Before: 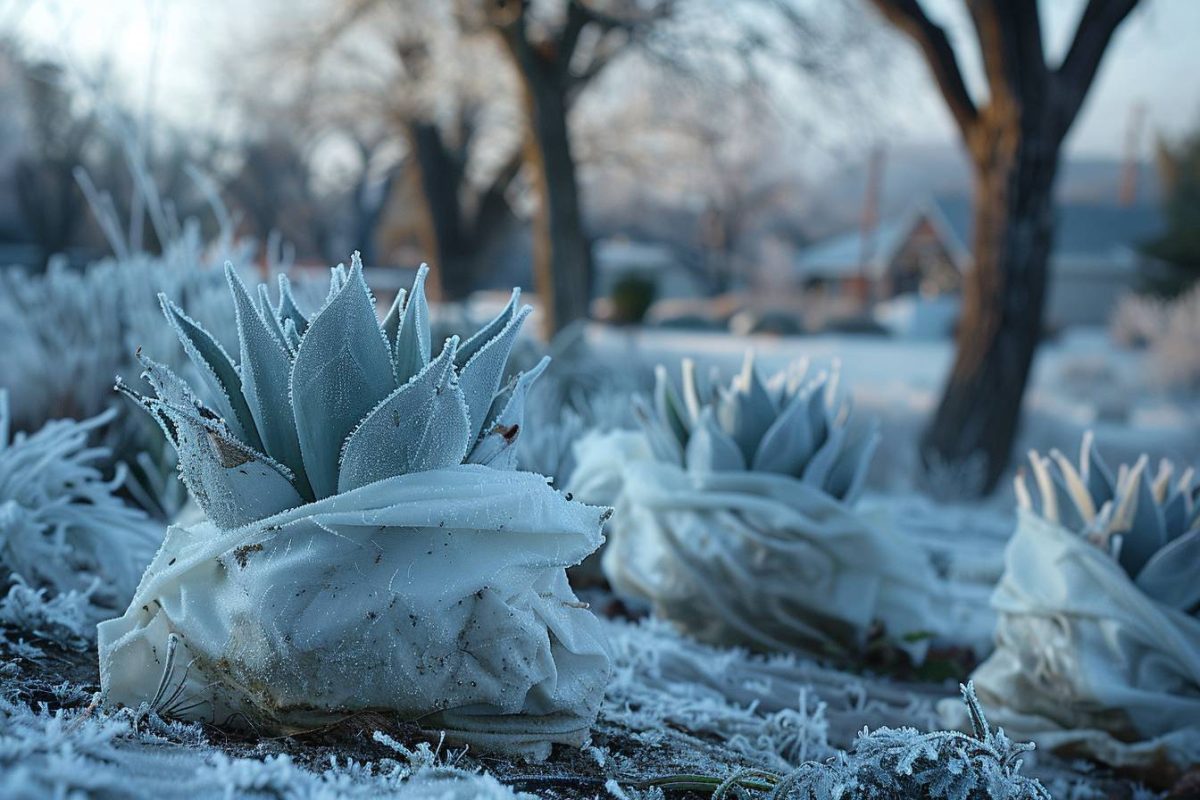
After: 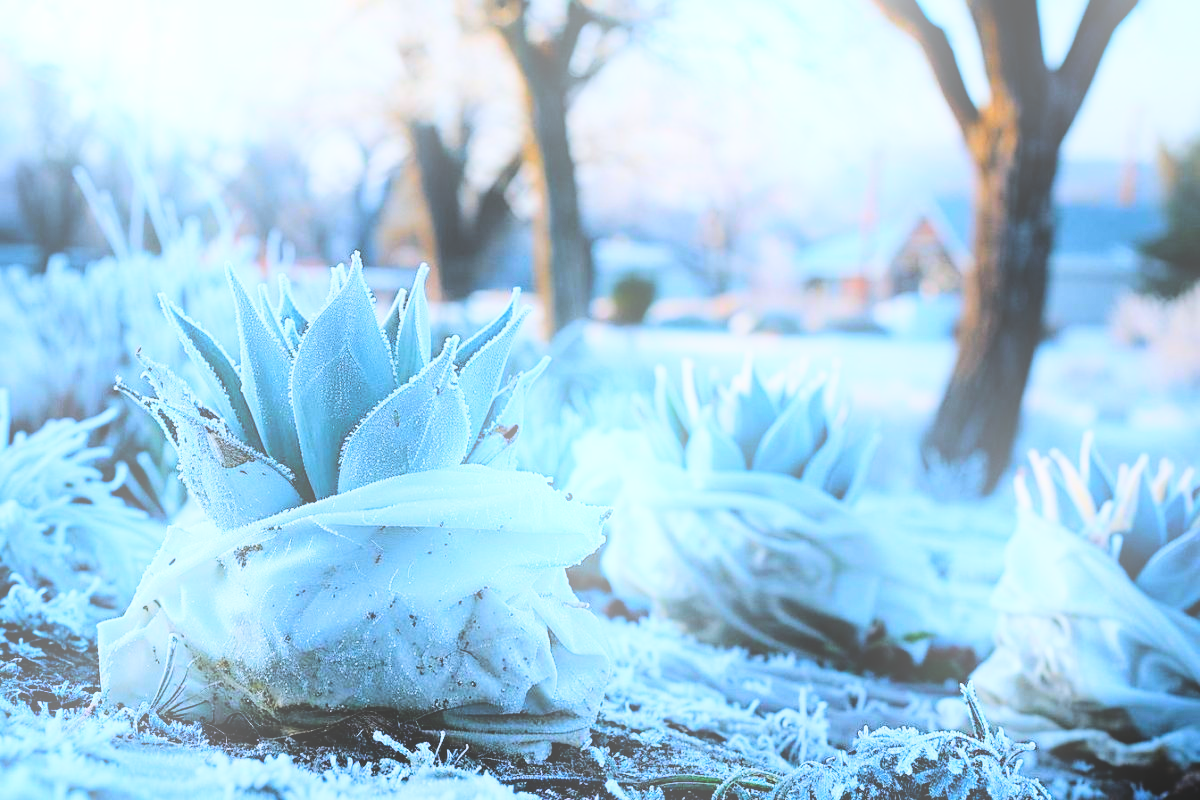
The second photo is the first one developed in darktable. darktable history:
color balance rgb: shadows lift › chroma 1%, shadows lift › hue 113°, highlights gain › chroma 0.2%, highlights gain › hue 333°, perceptual saturation grading › global saturation 20%, perceptual saturation grading › highlights -50%, perceptual saturation grading › shadows 25%, contrast -20%
tone curve: curves: ch0 [(0, 0) (0.004, 0) (0.133, 0.071) (0.325, 0.456) (0.832, 0.957) (1, 1)], color space Lab, linked channels, preserve colors none
filmic rgb: black relative exposure -9.08 EV, white relative exposure 2.3 EV, hardness 7.49
bloom: threshold 82.5%, strength 16.25%
white balance: red 0.984, blue 1.059
